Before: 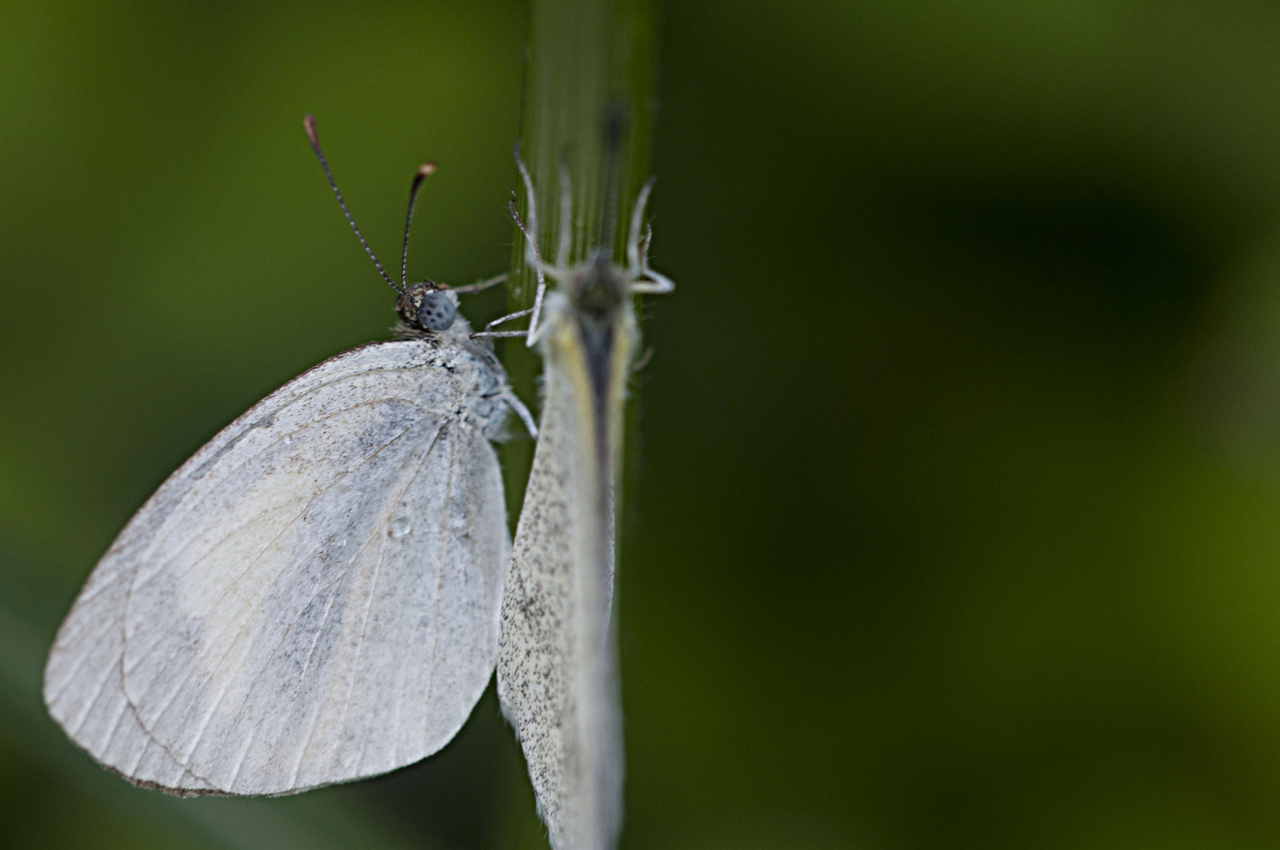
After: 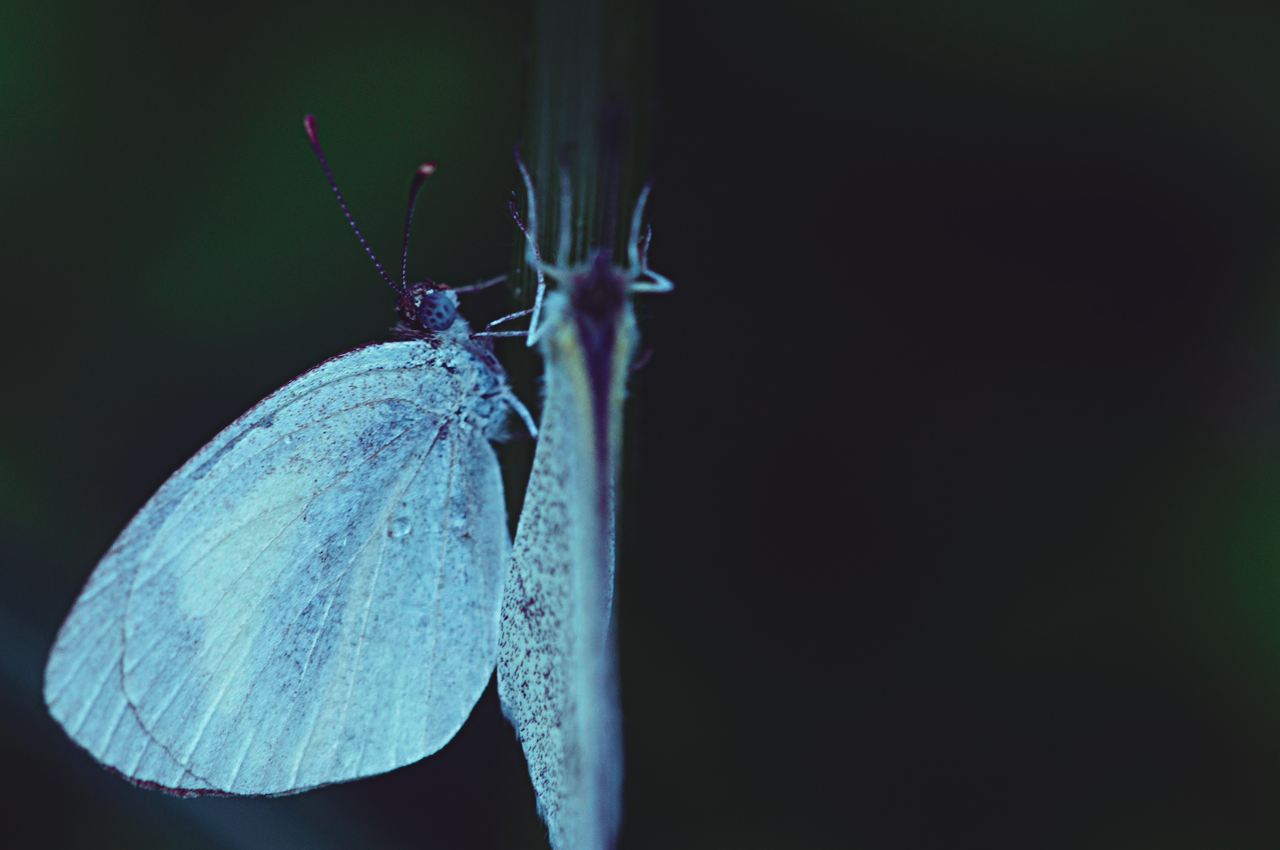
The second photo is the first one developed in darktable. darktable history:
rgb curve: curves: ch0 [(0, 0.186) (0.314, 0.284) (0.576, 0.466) (0.805, 0.691) (0.936, 0.886)]; ch1 [(0, 0.186) (0.314, 0.284) (0.581, 0.534) (0.771, 0.746) (0.936, 0.958)]; ch2 [(0, 0.216) (0.275, 0.39) (1, 1)], mode RGB, independent channels, compensate middle gray true, preserve colors none
tone curve: curves: ch0 [(0, 0) (0.106, 0.026) (0.275, 0.155) (0.392, 0.314) (0.513, 0.481) (0.657, 0.667) (1, 1)]; ch1 [(0, 0) (0.5, 0.511) (0.536, 0.579) (0.587, 0.69) (1, 1)]; ch2 [(0, 0) (0.5, 0.5) (0.55, 0.552) (0.625, 0.699) (1, 1)], color space Lab, independent channels, preserve colors none
